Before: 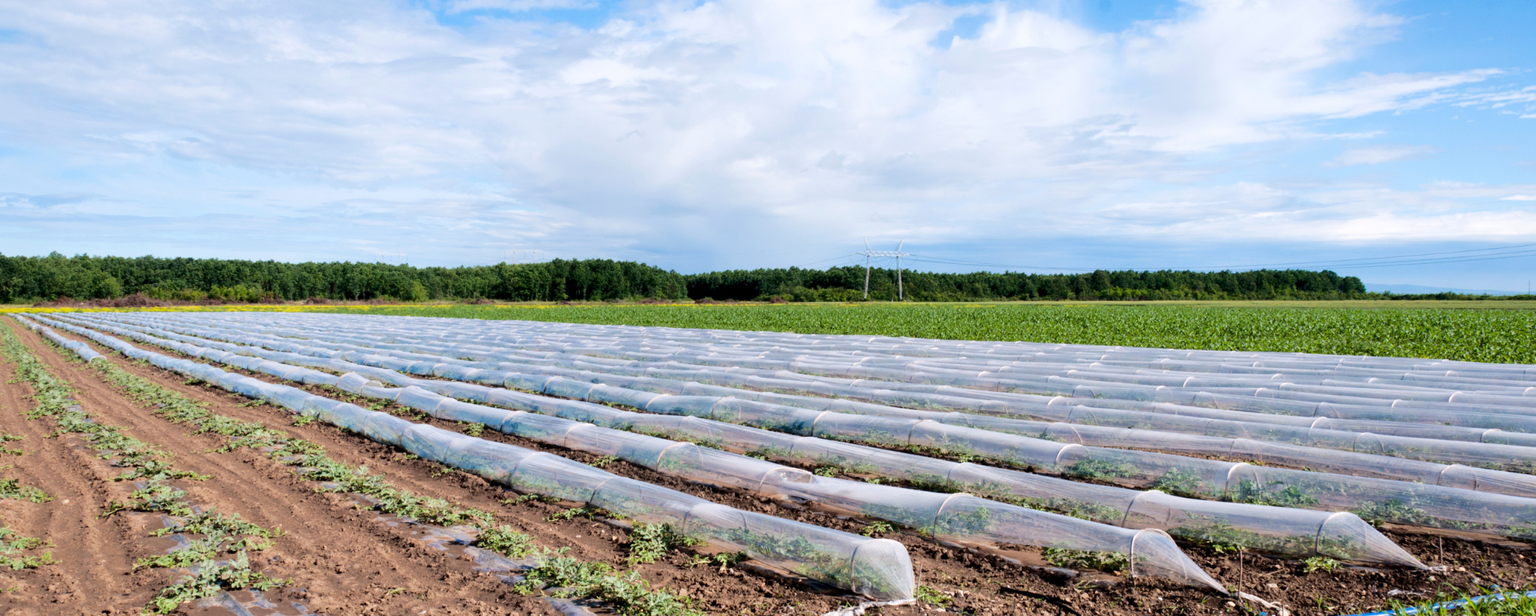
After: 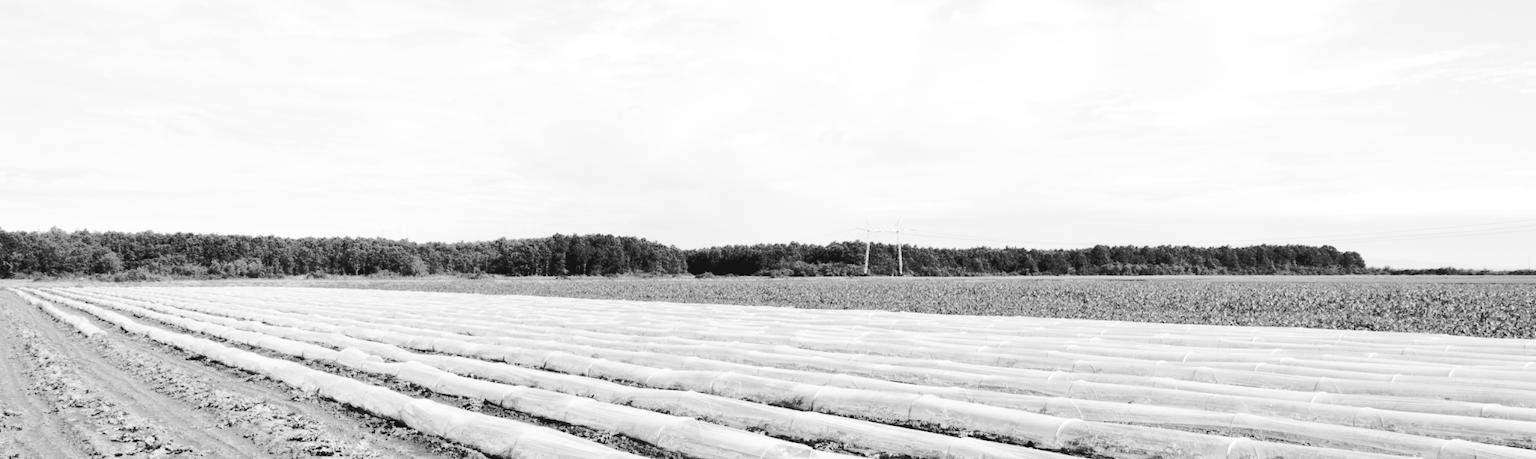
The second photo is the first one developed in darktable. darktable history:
crop: top 4.229%, bottom 21.091%
exposure: exposure 0.125 EV, compensate highlight preservation false
base curve: curves: ch0 [(0, 0.007) (0.028, 0.063) (0.121, 0.311) (0.46, 0.743) (0.859, 0.957) (1, 1)], preserve colors none
color calibration: output gray [0.253, 0.26, 0.487, 0], x 0.367, y 0.376, temperature 4359.95 K
